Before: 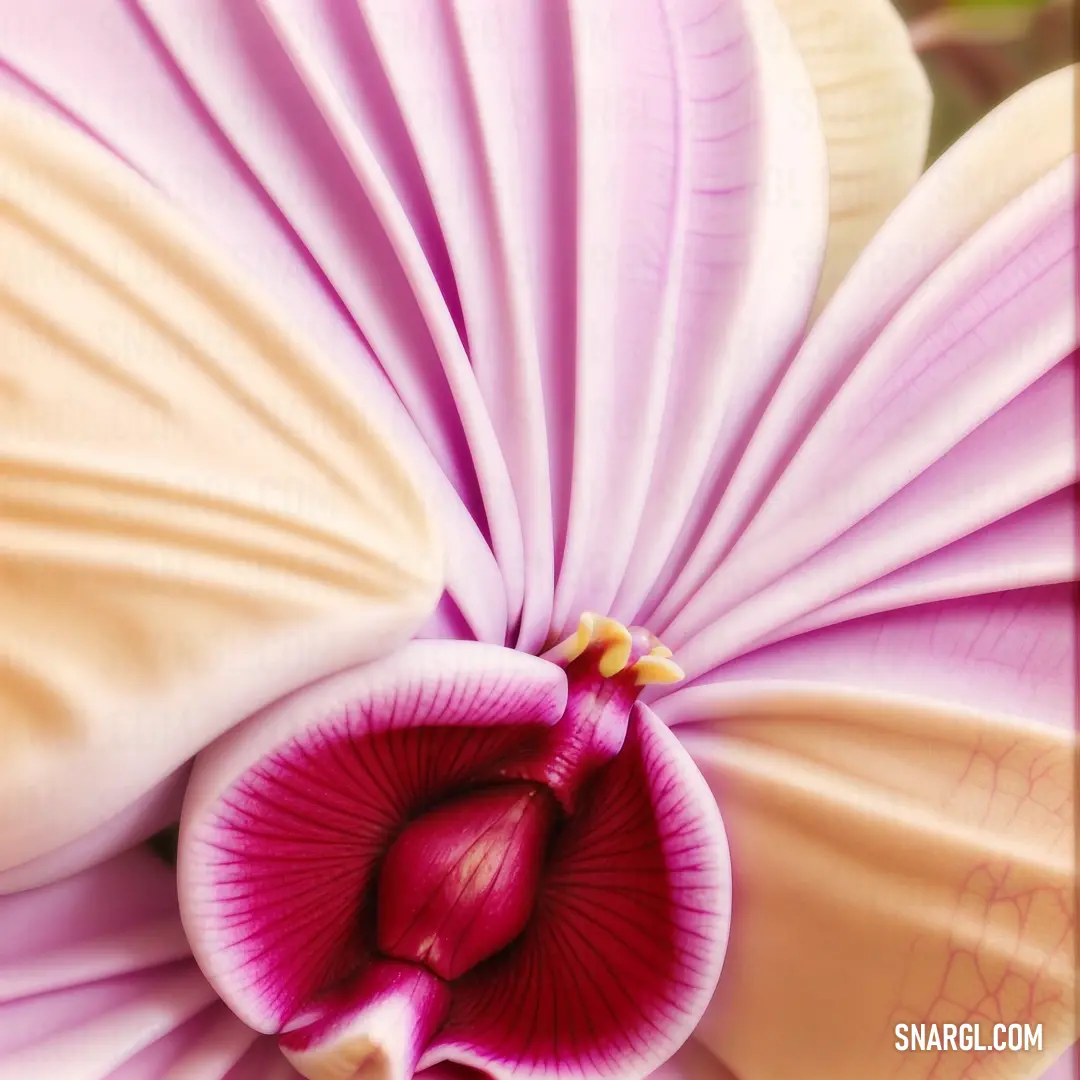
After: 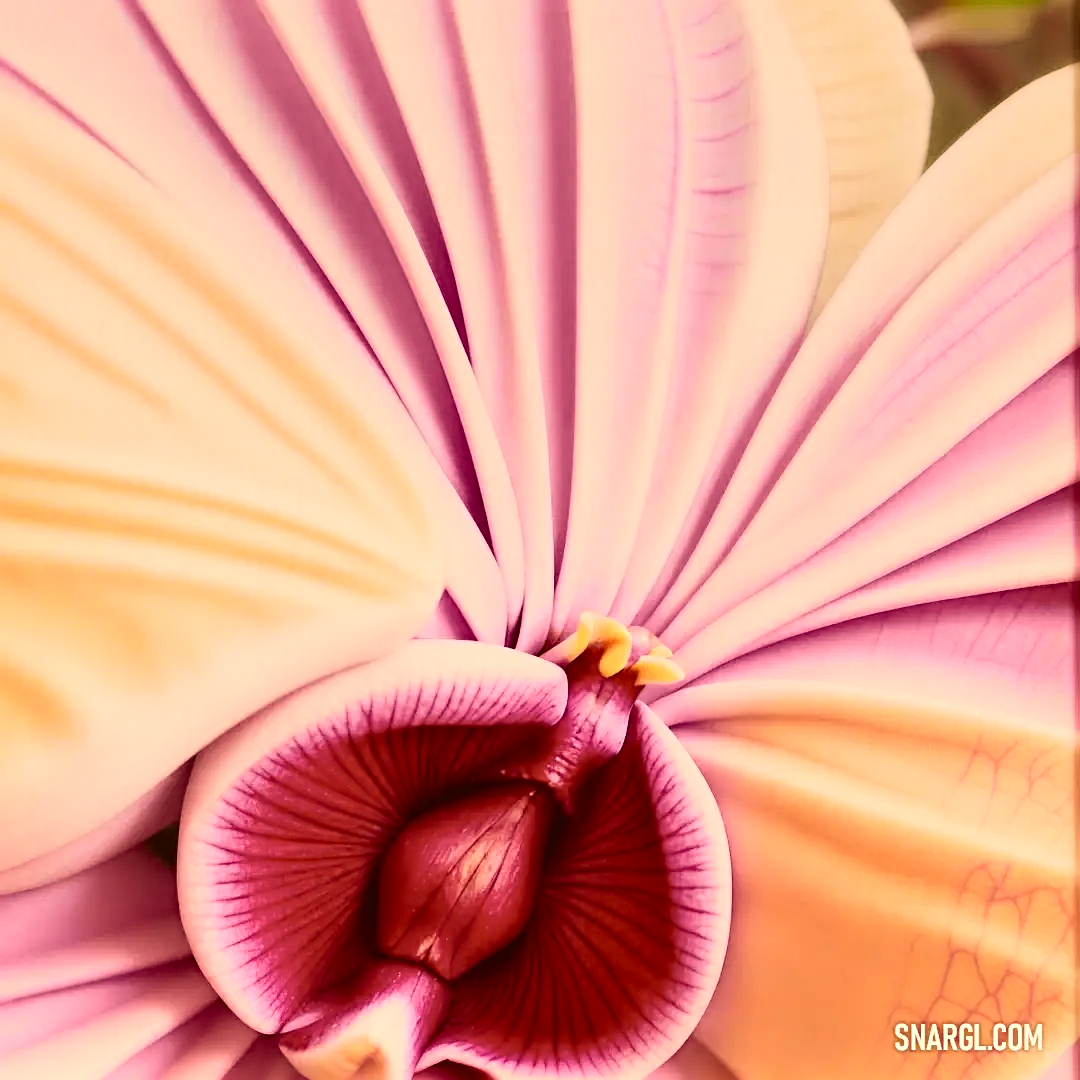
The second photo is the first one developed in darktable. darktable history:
graduated density: on, module defaults
tone curve: curves: ch0 [(0, 0.036) (0.037, 0.042) (0.167, 0.143) (0.433, 0.502) (0.531, 0.637) (0.696, 0.825) (0.856, 0.92) (1, 0.98)]; ch1 [(0, 0) (0.424, 0.383) (0.482, 0.459) (0.501, 0.5) (0.522, 0.526) (0.559, 0.563) (0.604, 0.646) (0.715, 0.729) (1, 1)]; ch2 [(0, 0) (0.369, 0.388) (0.45, 0.48) (0.499, 0.502) (0.504, 0.504) (0.512, 0.526) (0.581, 0.595) (0.708, 0.786) (1, 1)], color space Lab, independent channels, preserve colors none
sharpen: radius 4.883
white balance: red 1.029, blue 0.92
color correction: highlights a* 10.21, highlights b* 9.79, shadows a* 8.61, shadows b* 7.88, saturation 0.8
